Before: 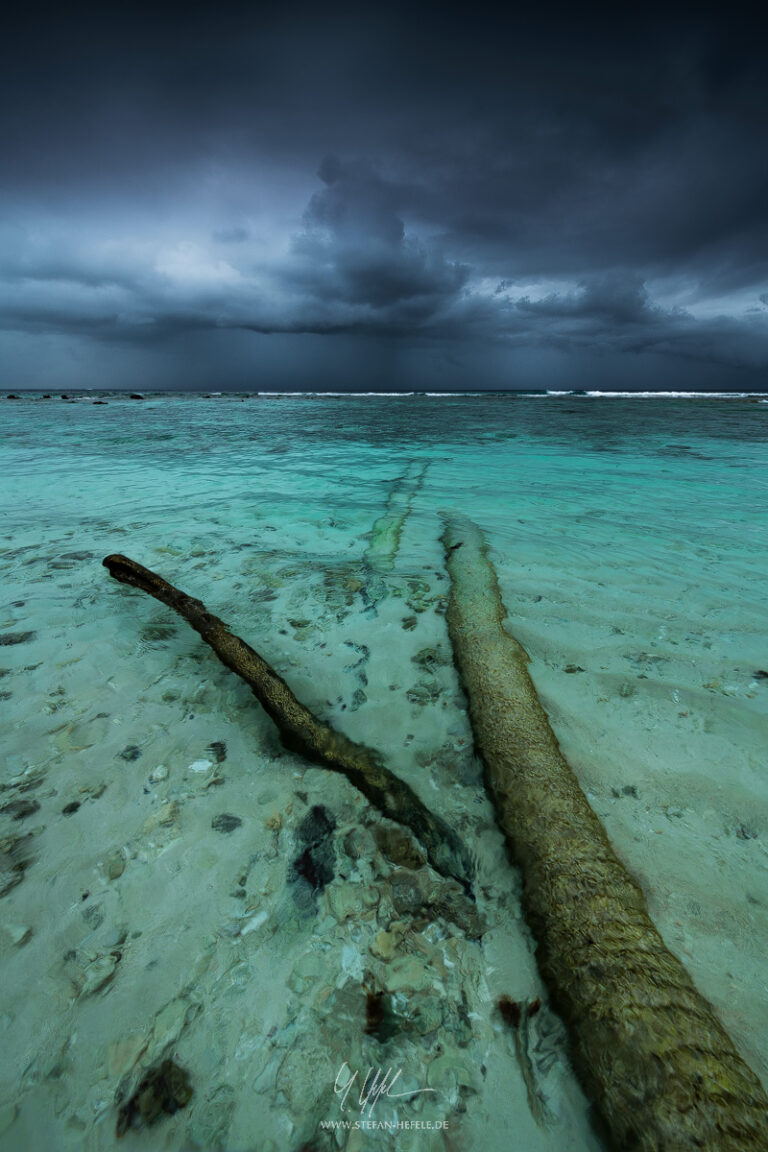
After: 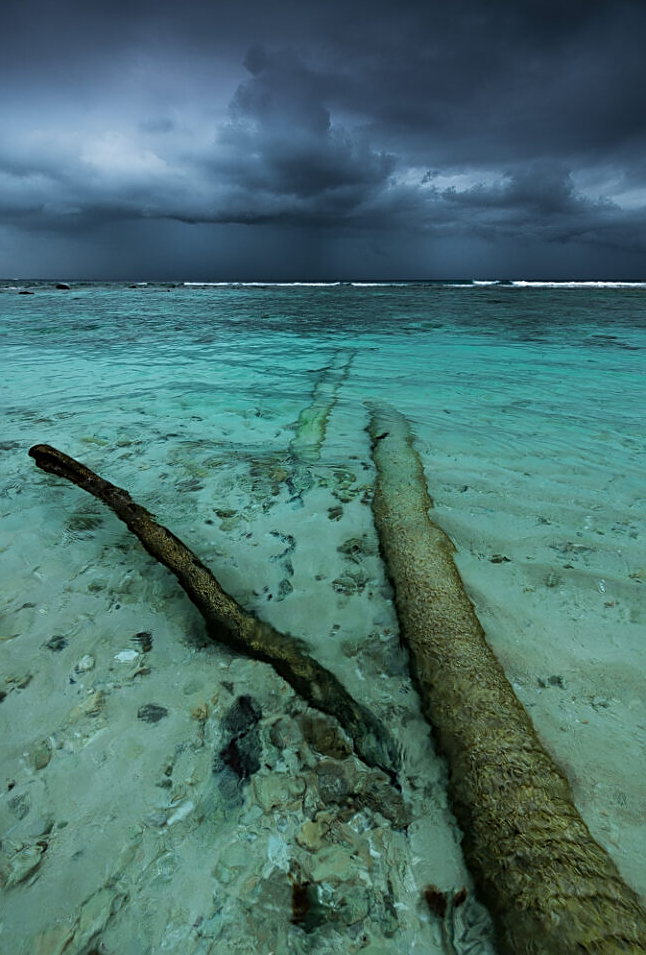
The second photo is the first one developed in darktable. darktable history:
crop and rotate: left 9.674%, top 9.615%, right 6.119%, bottom 7.42%
sharpen: on, module defaults
